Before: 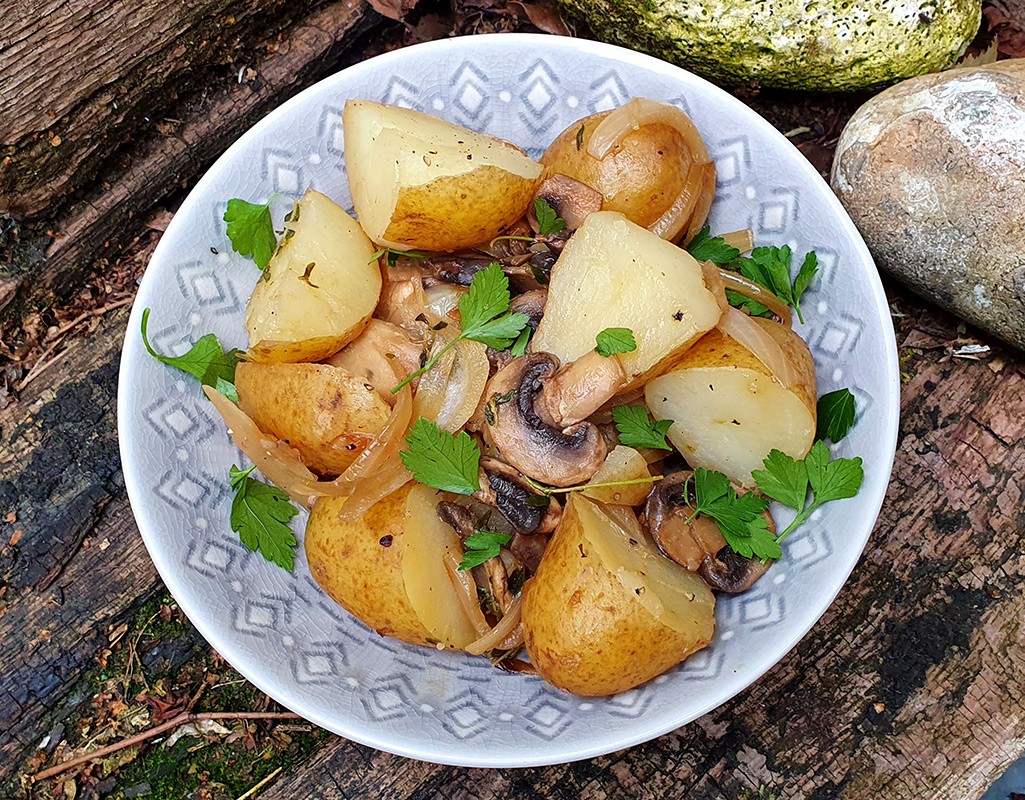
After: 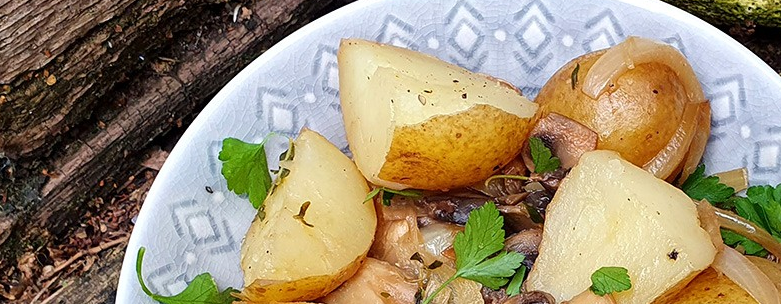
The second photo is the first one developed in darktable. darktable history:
crop: left 0.579%, top 7.627%, right 23.167%, bottom 54.275%
tone equalizer: on, module defaults
